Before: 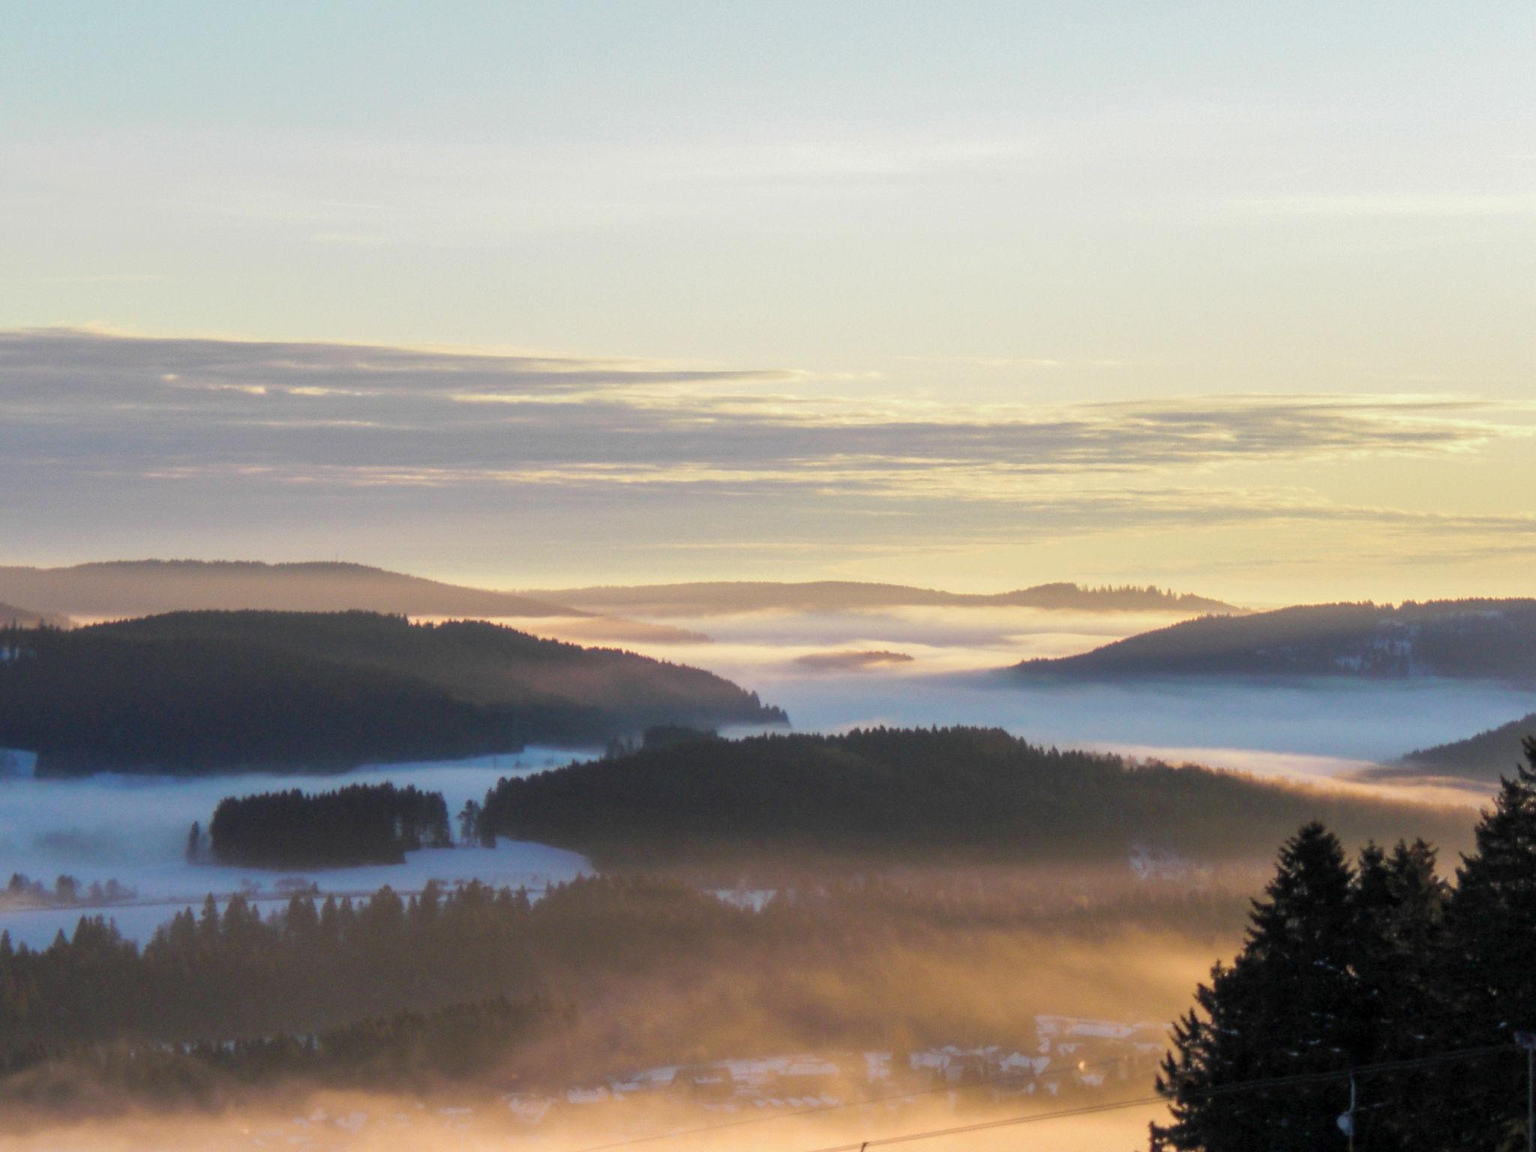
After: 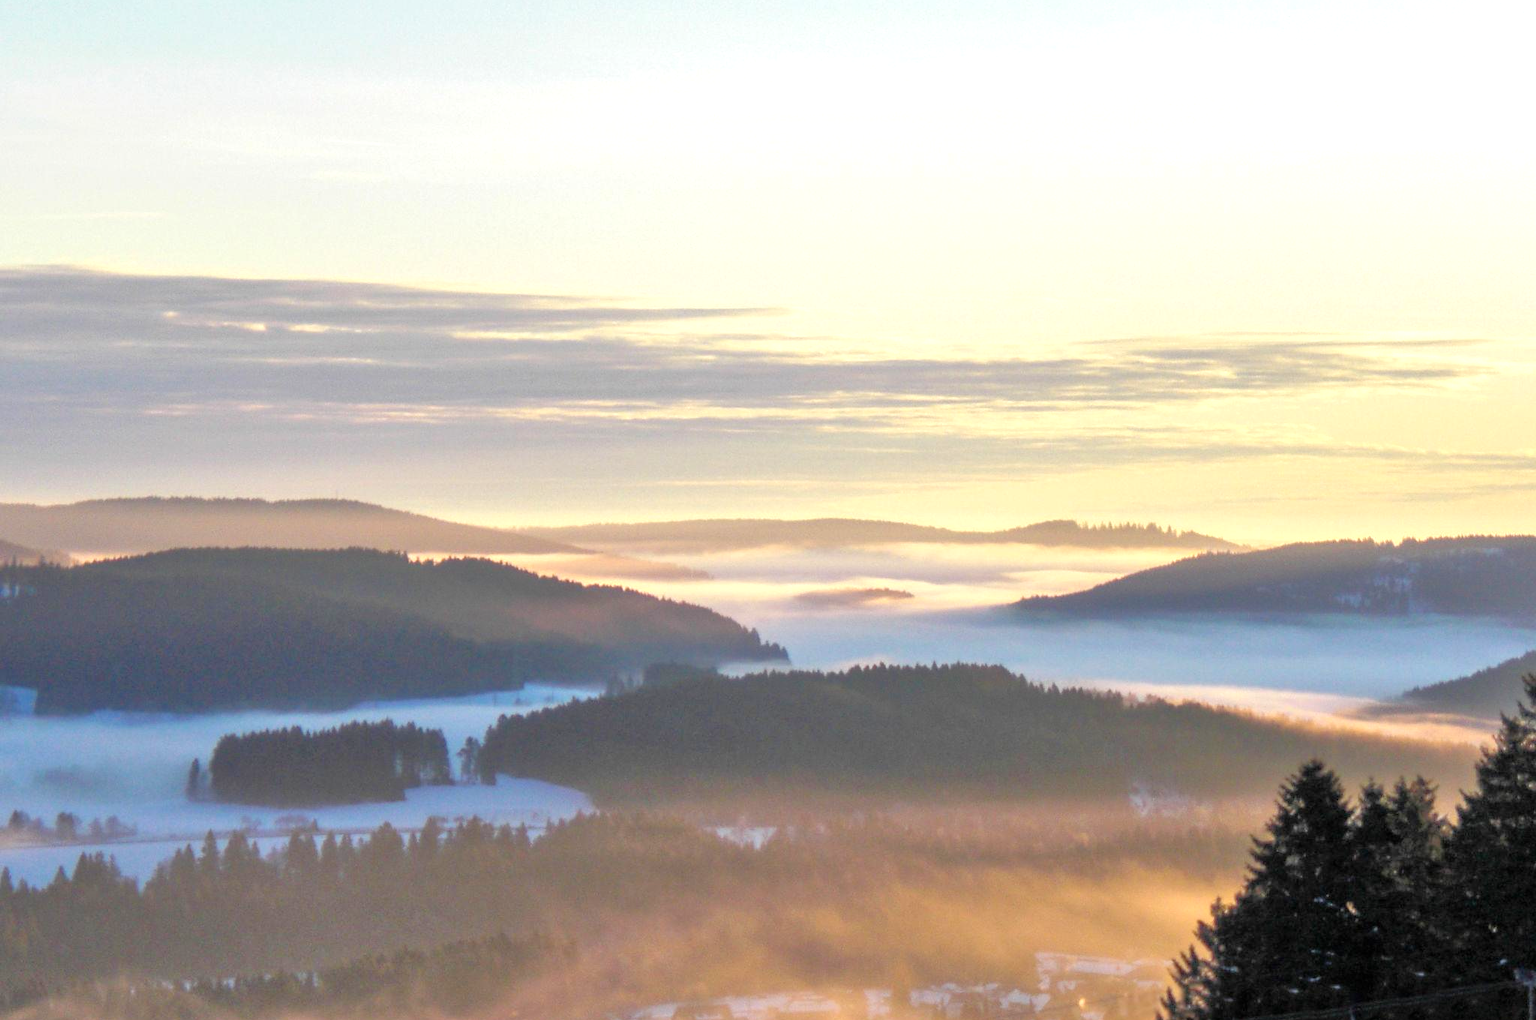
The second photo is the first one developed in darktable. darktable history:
crop and rotate: top 5.491%, bottom 5.93%
tone equalizer: -7 EV 0.163 EV, -6 EV 0.637 EV, -5 EV 1.13 EV, -4 EV 1.32 EV, -3 EV 1.12 EV, -2 EV 0.6 EV, -1 EV 0.156 EV
exposure: black level correction 0, exposure 0.498 EV, compensate exposure bias true, compensate highlight preservation false
